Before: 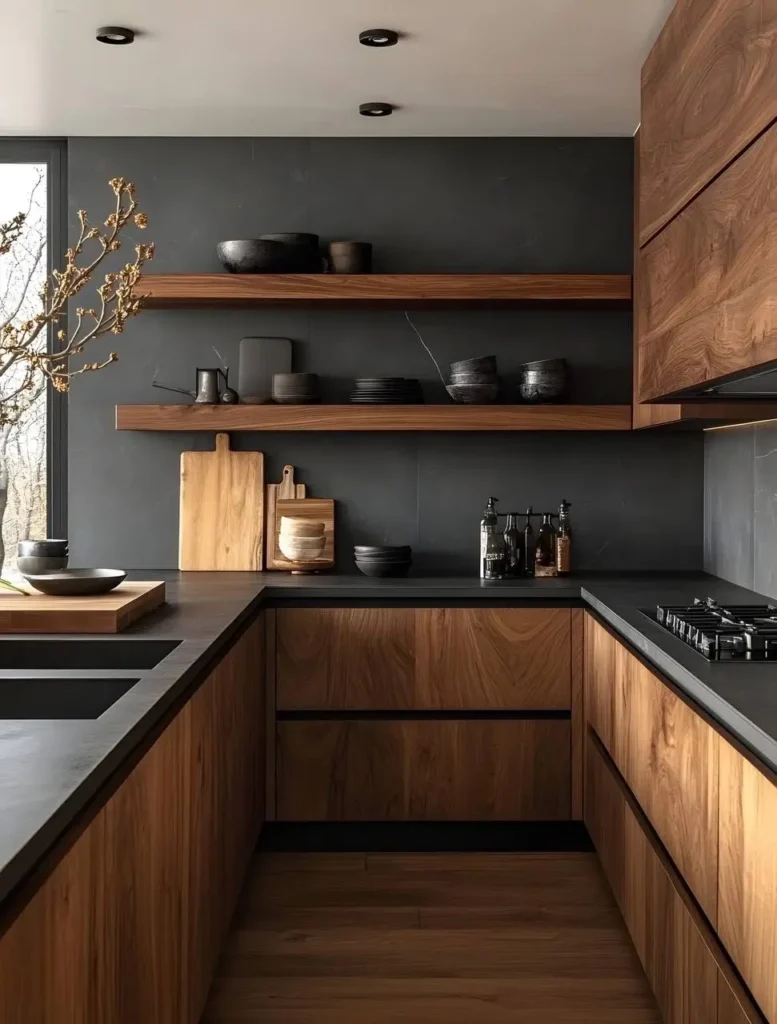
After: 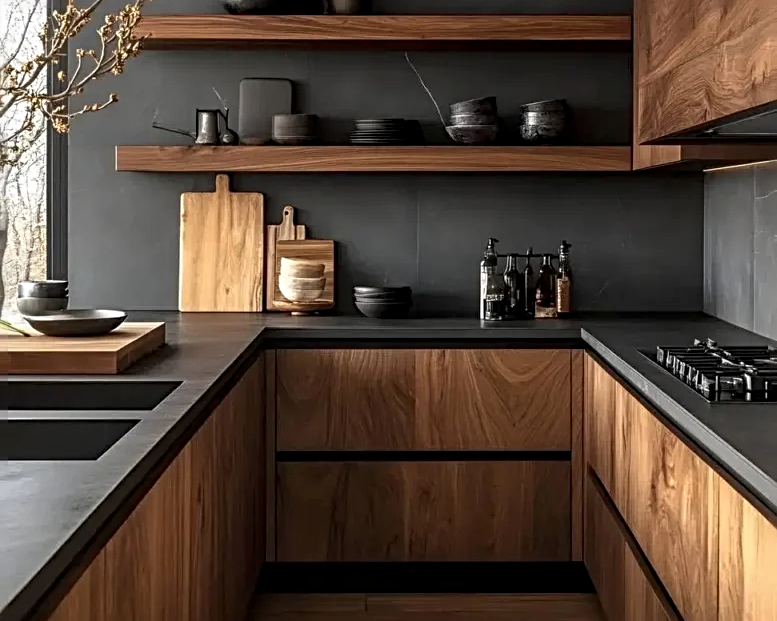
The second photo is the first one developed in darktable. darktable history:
crop and rotate: top 25.357%, bottom 13.942%
sharpen: radius 3.119
local contrast: on, module defaults
